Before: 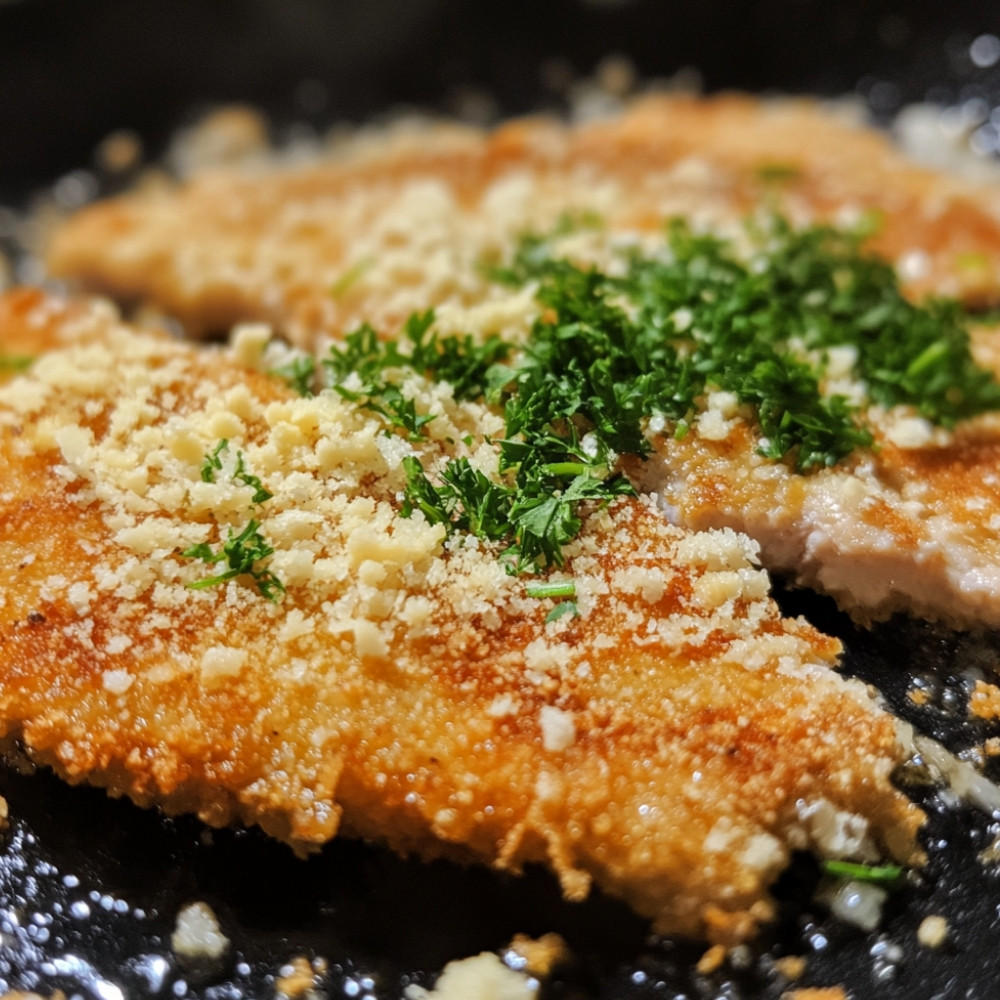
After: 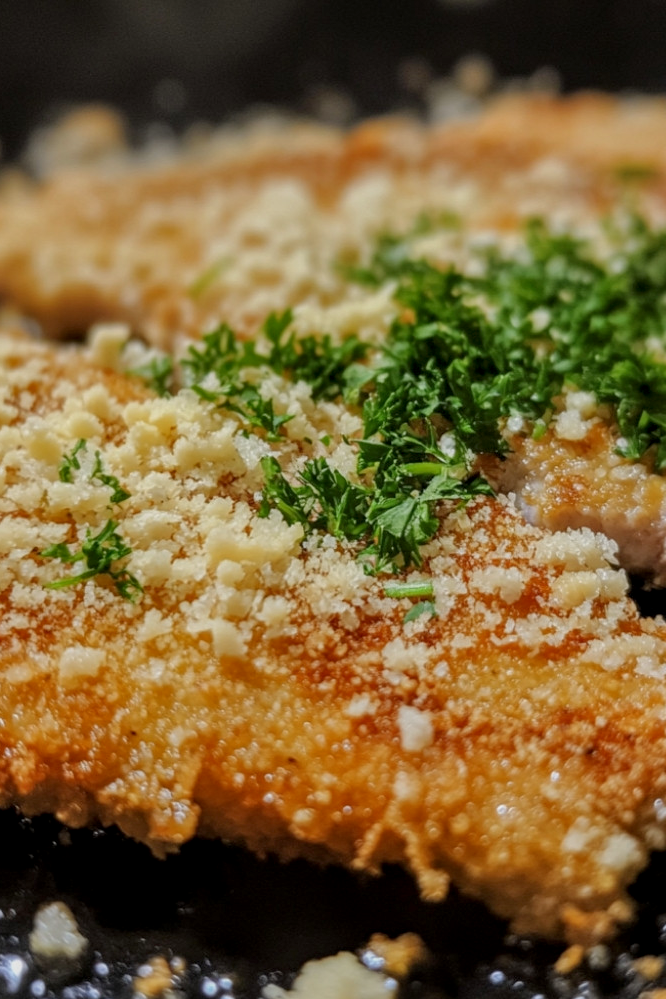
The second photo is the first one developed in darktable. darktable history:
tone equalizer: -8 EV 0.25 EV, -7 EV 0.417 EV, -6 EV 0.417 EV, -5 EV 0.25 EV, -3 EV -0.25 EV, -2 EV -0.417 EV, -1 EV -0.417 EV, +0 EV -0.25 EV, edges refinement/feathering 500, mask exposure compensation -1.57 EV, preserve details guided filter
crop and rotate: left 14.292%, right 19.041%
local contrast: on, module defaults
